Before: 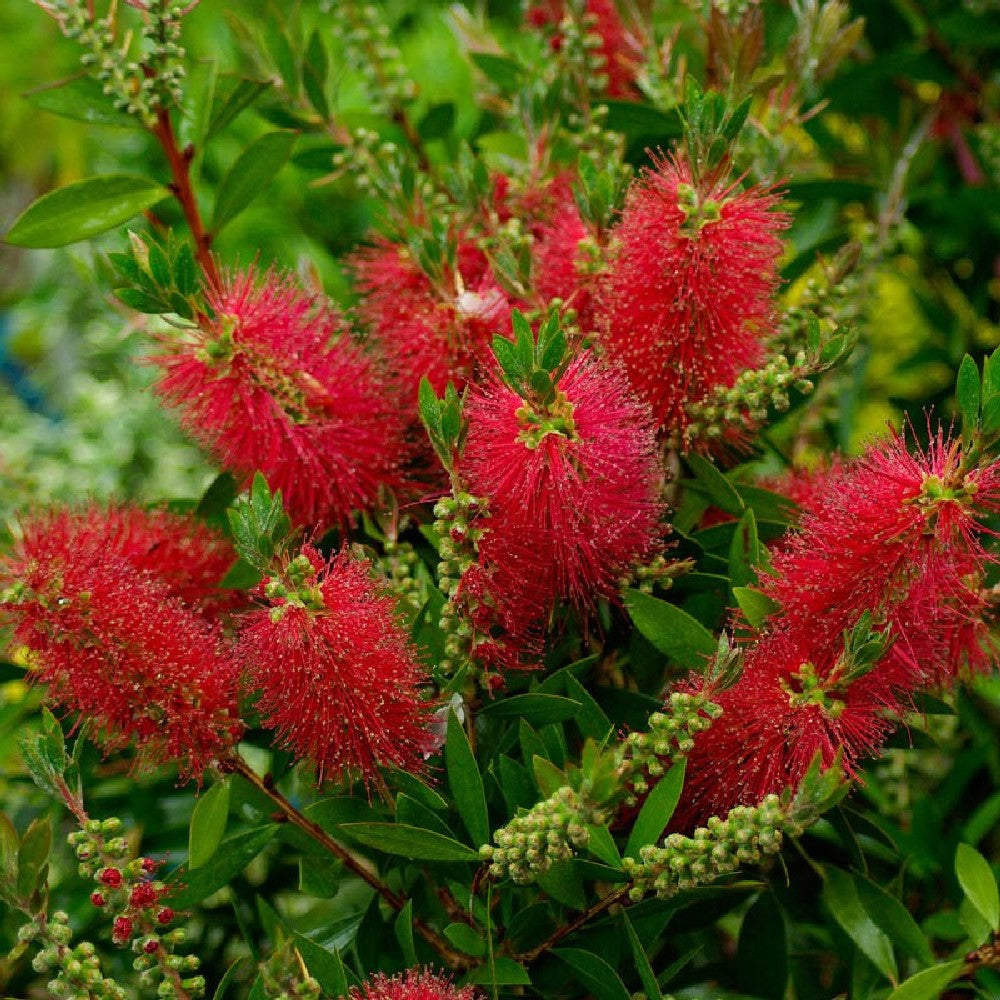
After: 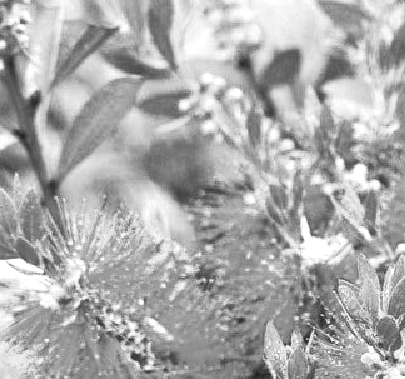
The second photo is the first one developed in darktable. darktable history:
tone curve: curves: ch0 [(0, 0) (0.003, 0.007) (0.011, 0.01) (0.025, 0.016) (0.044, 0.025) (0.069, 0.036) (0.1, 0.052) (0.136, 0.073) (0.177, 0.103) (0.224, 0.135) (0.277, 0.177) (0.335, 0.233) (0.399, 0.303) (0.468, 0.376) (0.543, 0.469) (0.623, 0.581) (0.709, 0.723) (0.801, 0.863) (0.898, 0.938) (1, 1)], preserve colors none
monochrome: a 30.25, b 92.03
tone equalizer: -7 EV 0.15 EV, -6 EV 0.6 EV, -5 EV 1.15 EV, -4 EV 1.33 EV, -3 EV 1.15 EV, -2 EV 0.6 EV, -1 EV 0.15 EV, mask exposure compensation -0.5 EV
exposure: black level correction 0, exposure 1.55 EV, compensate exposure bias true, compensate highlight preservation false
color correction: highlights a* -3.28, highlights b* -6.24, shadows a* 3.1, shadows b* 5.19
crop: left 15.452%, top 5.459%, right 43.956%, bottom 56.62%
white balance: red 0.948, green 1.02, blue 1.176
